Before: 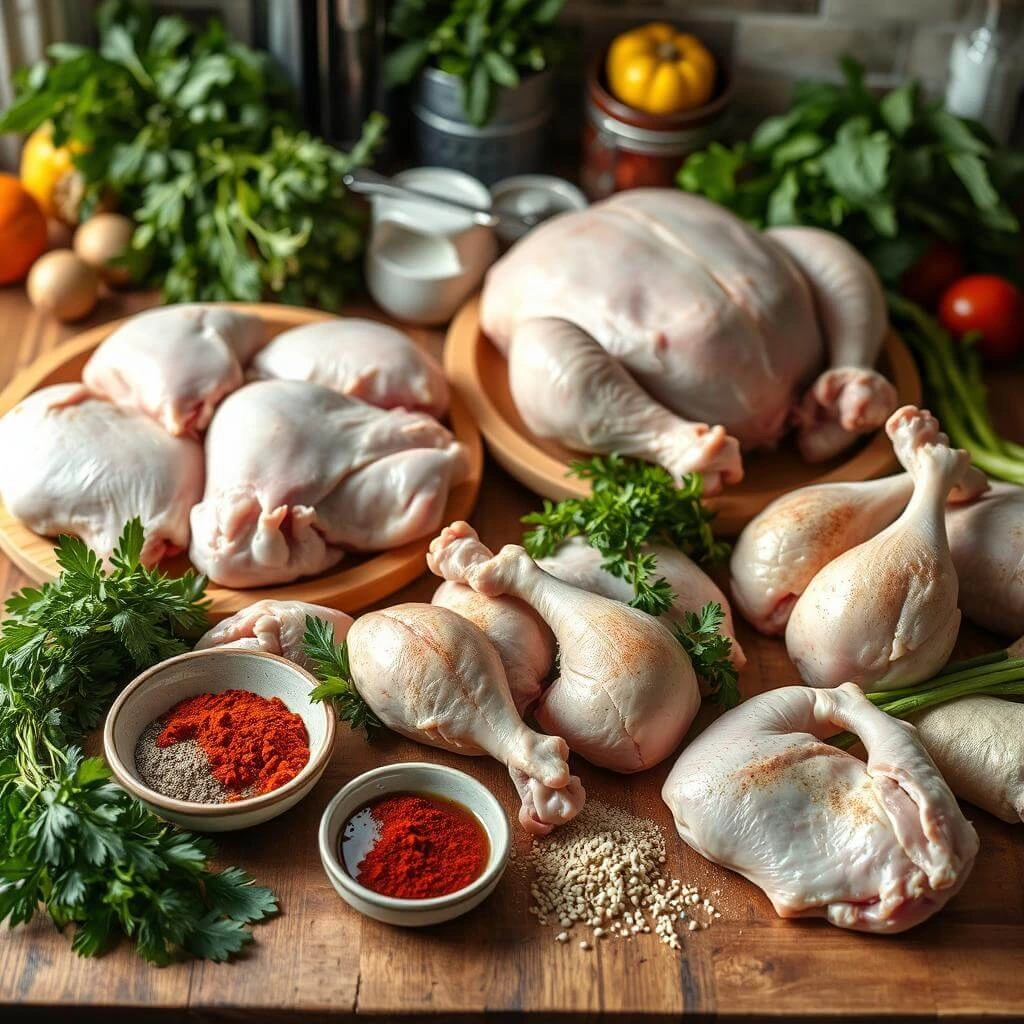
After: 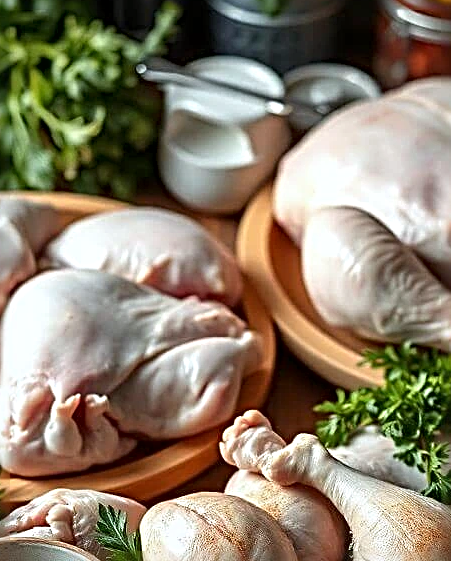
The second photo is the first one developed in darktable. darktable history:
white balance: red 0.976, blue 1.04
crop: left 20.248%, top 10.86%, right 35.675%, bottom 34.321%
local contrast: mode bilateral grid, contrast 20, coarseness 50, detail 120%, midtone range 0.2
sharpen: radius 3.69, amount 0.928
